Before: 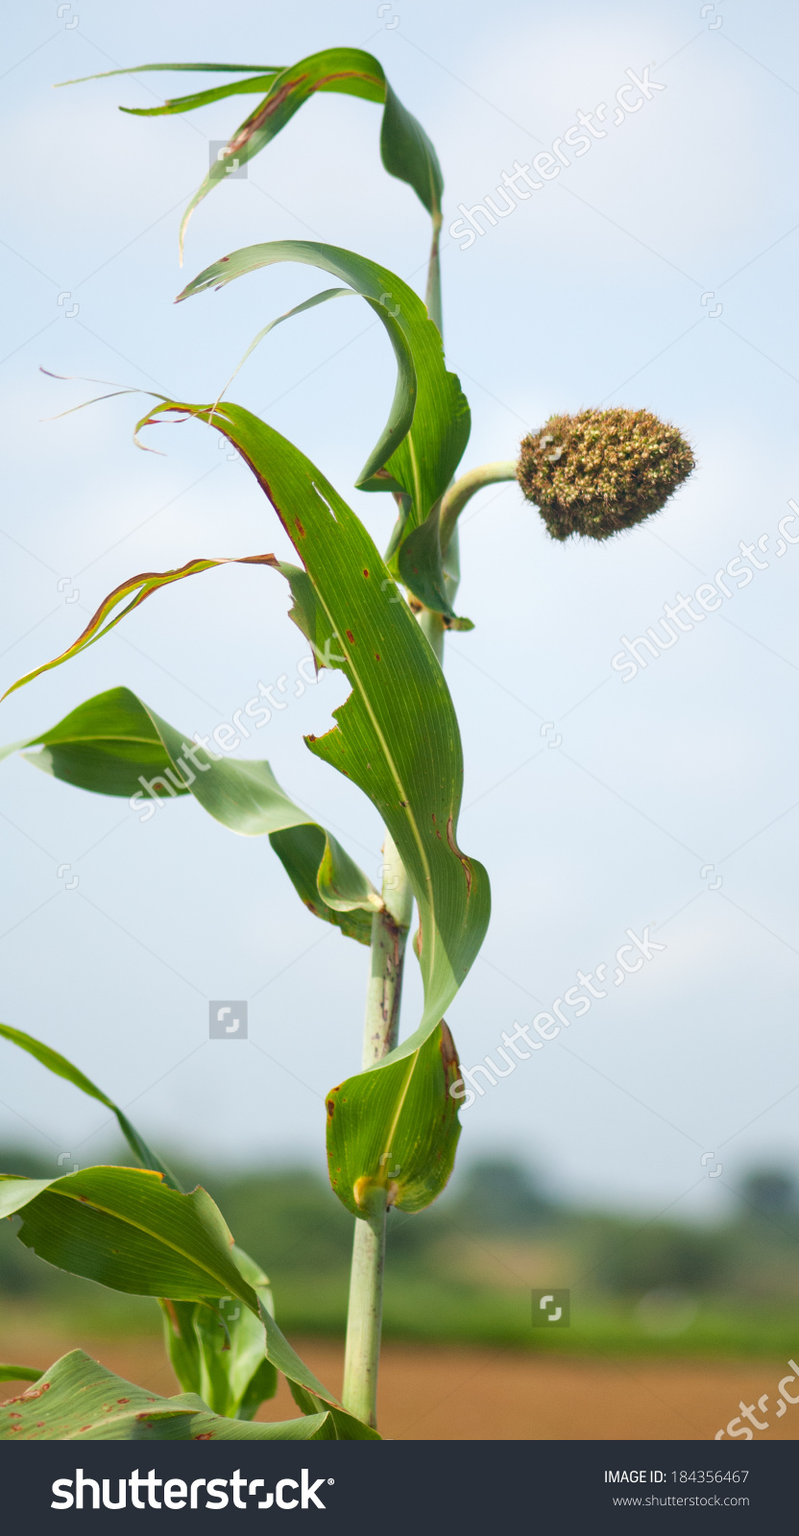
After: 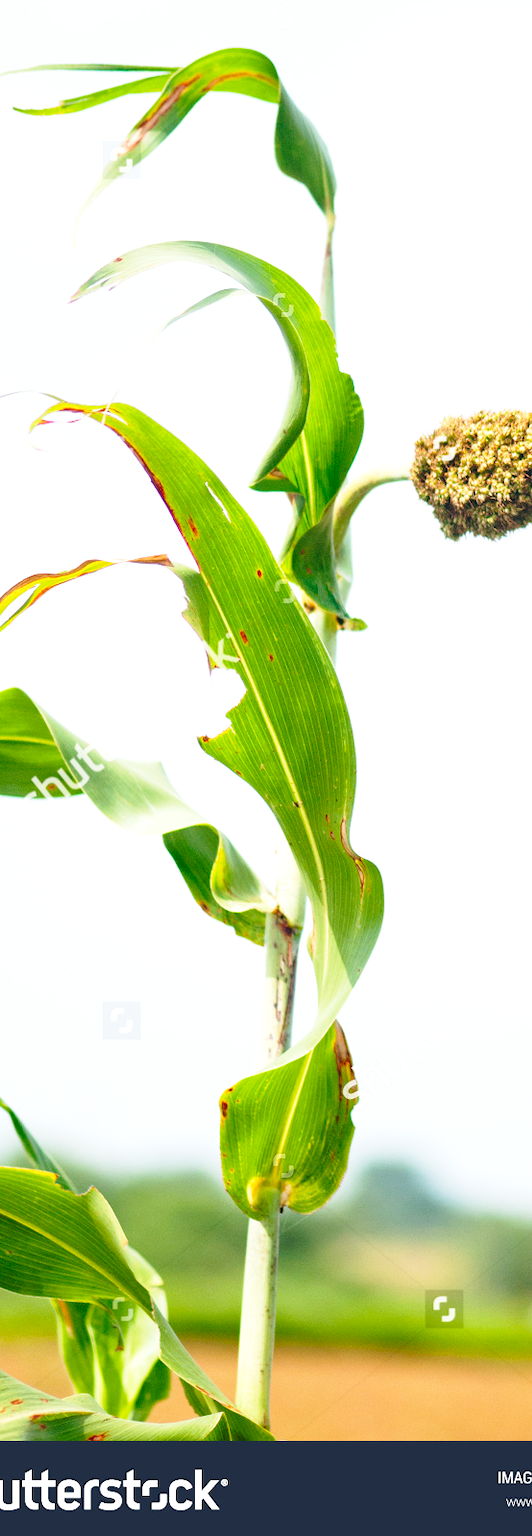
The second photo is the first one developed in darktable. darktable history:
exposure: black level correction 0.001, exposure 0.5 EV, compensate exposure bias true, compensate highlight preservation false
crop and rotate: left 13.342%, right 19.991%
base curve: curves: ch0 [(0, 0) (0.04, 0.03) (0.133, 0.232) (0.448, 0.748) (0.843, 0.968) (1, 1)], preserve colors none
